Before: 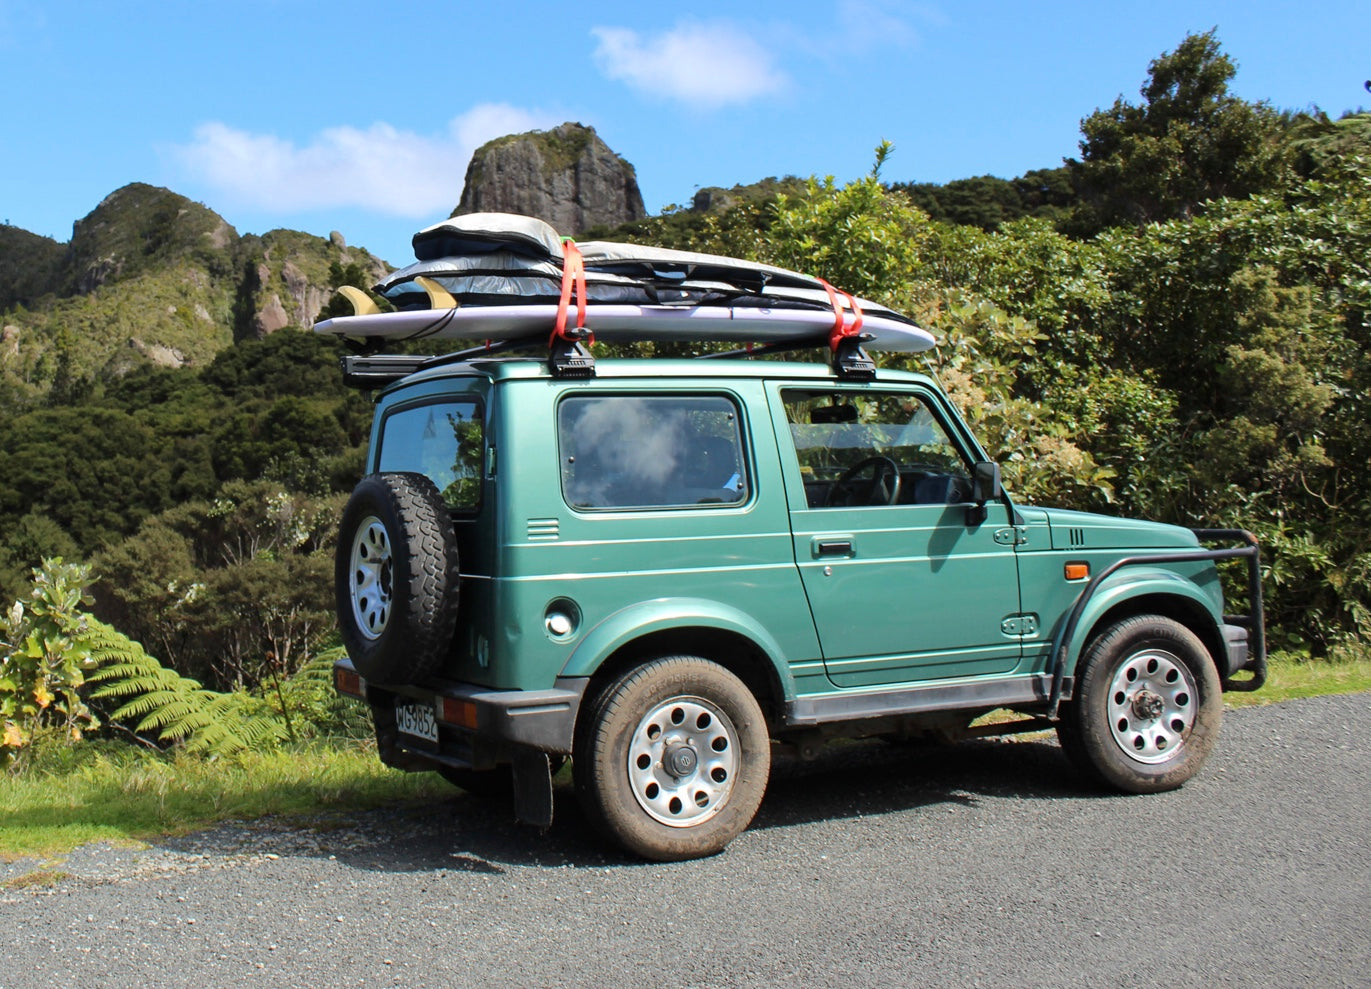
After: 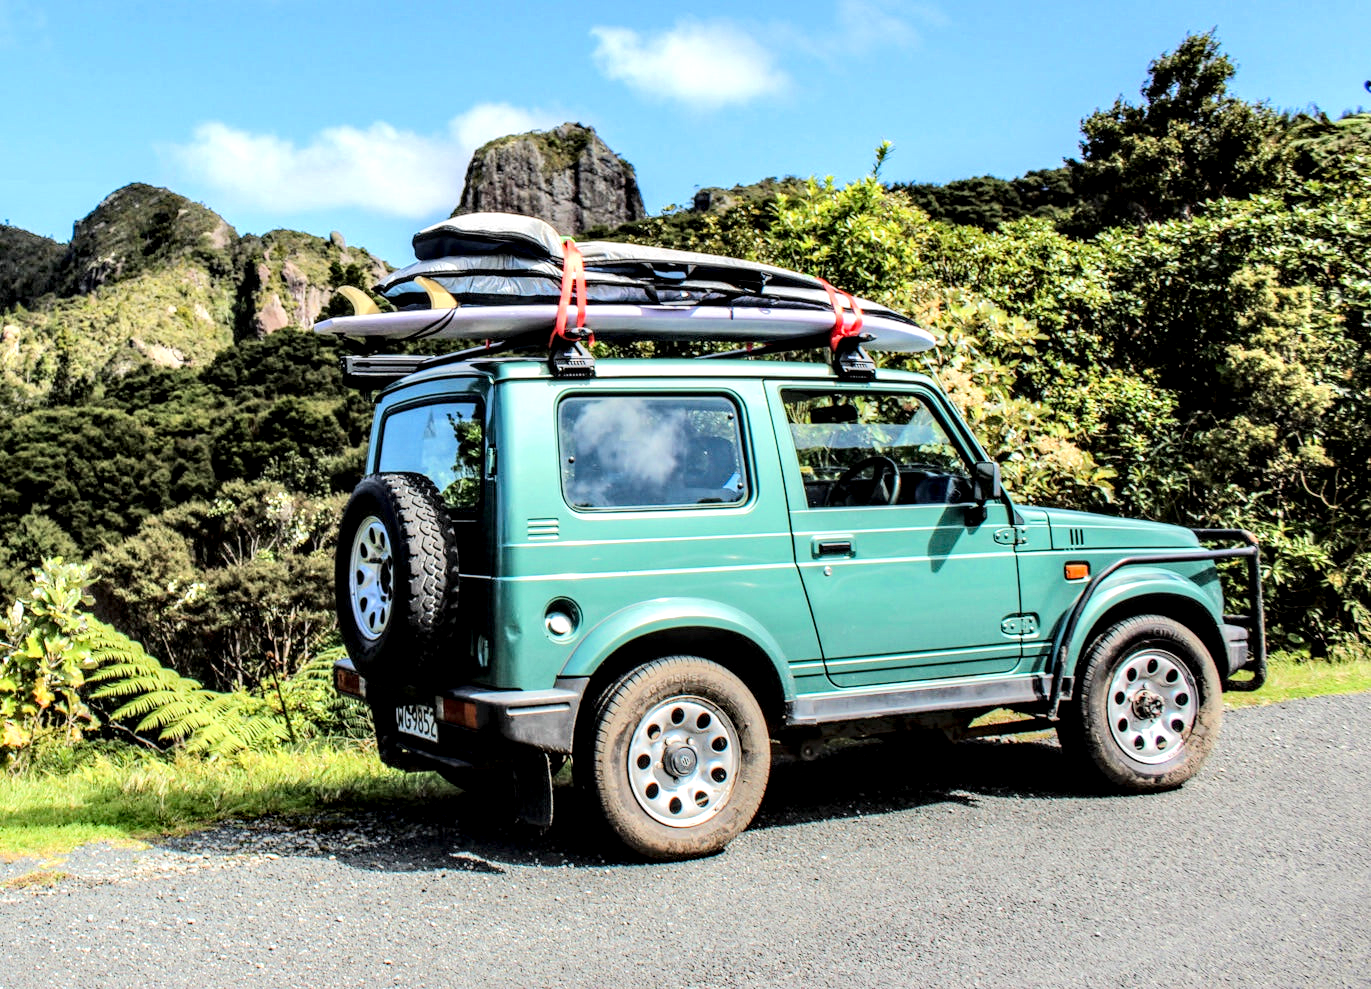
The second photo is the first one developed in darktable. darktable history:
local contrast: highlights 22%, detail 198%
tone equalizer: -7 EV 0.147 EV, -6 EV 0.622 EV, -5 EV 1.18 EV, -4 EV 1.35 EV, -3 EV 1.15 EV, -2 EV 0.6 EV, -1 EV 0.146 EV, edges refinement/feathering 500, mask exposure compensation -1.57 EV, preserve details no
